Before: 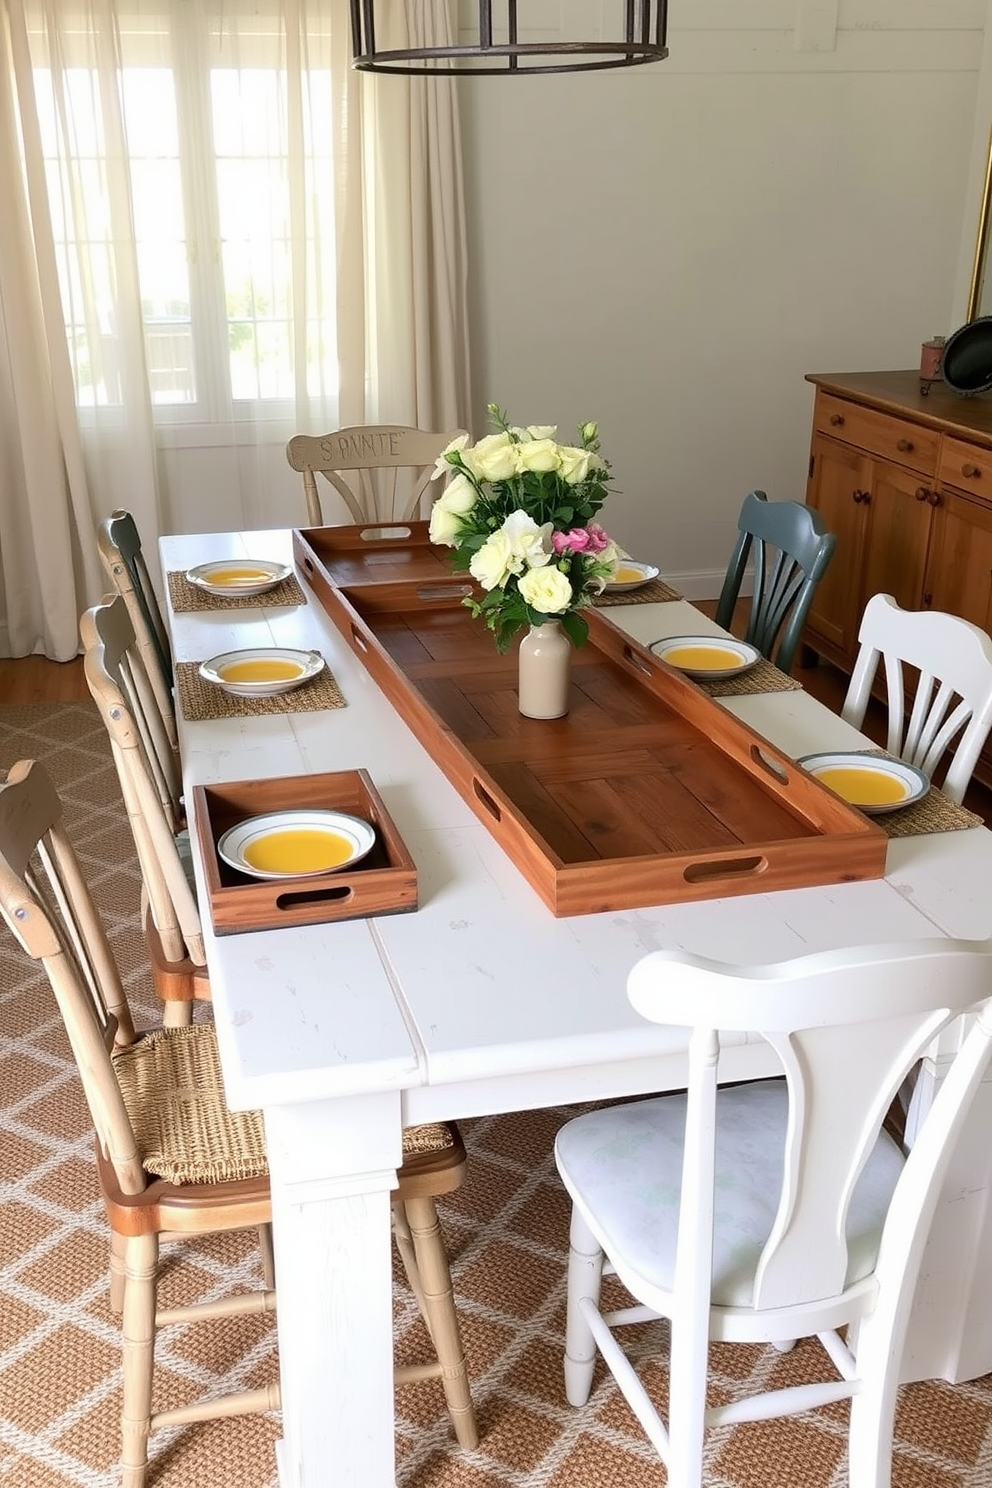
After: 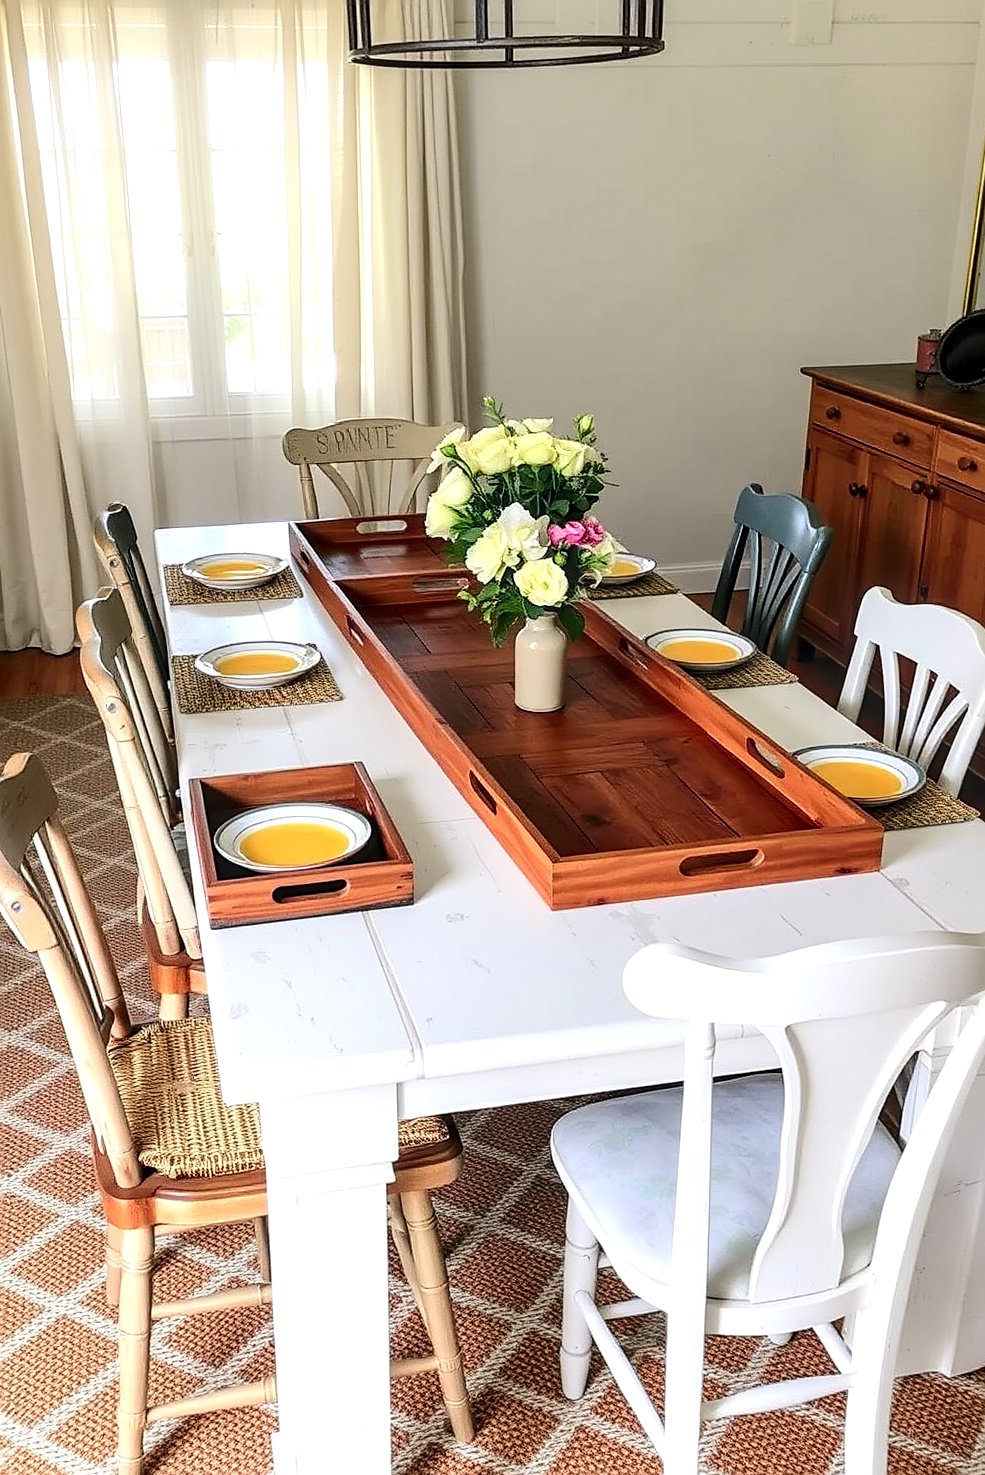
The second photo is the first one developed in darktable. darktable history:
crop: left 0.434%, top 0.485%, right 0.244%, bottom 0.386%
exposure: black level correction -0.015, compensate highlight preservation false
sharpen: on, module defaults
local contrast: highlights 60%, shadows 60%, detail 160%
tone curve: curves: ch0 [(0, 0) (0.126, 0.086) (0.338, 0.327) (0.494, 0.55) (0.703, 0.762) (1, 1)]; ch1 [(0, 0) (0.346, 0.324) (0.45, 0.431) (0.5, 0.5) (0.522, 0.517) (0.55, 0.578) (1, 1)]; ch2 [(0, 0) (0.44, 0.424) (0.501, 0.499) (0.554, 0.563) (0.622, 0.667) (0.707, 0.746) (1, 1)], color space Lab, independent channels, preserve colors none
